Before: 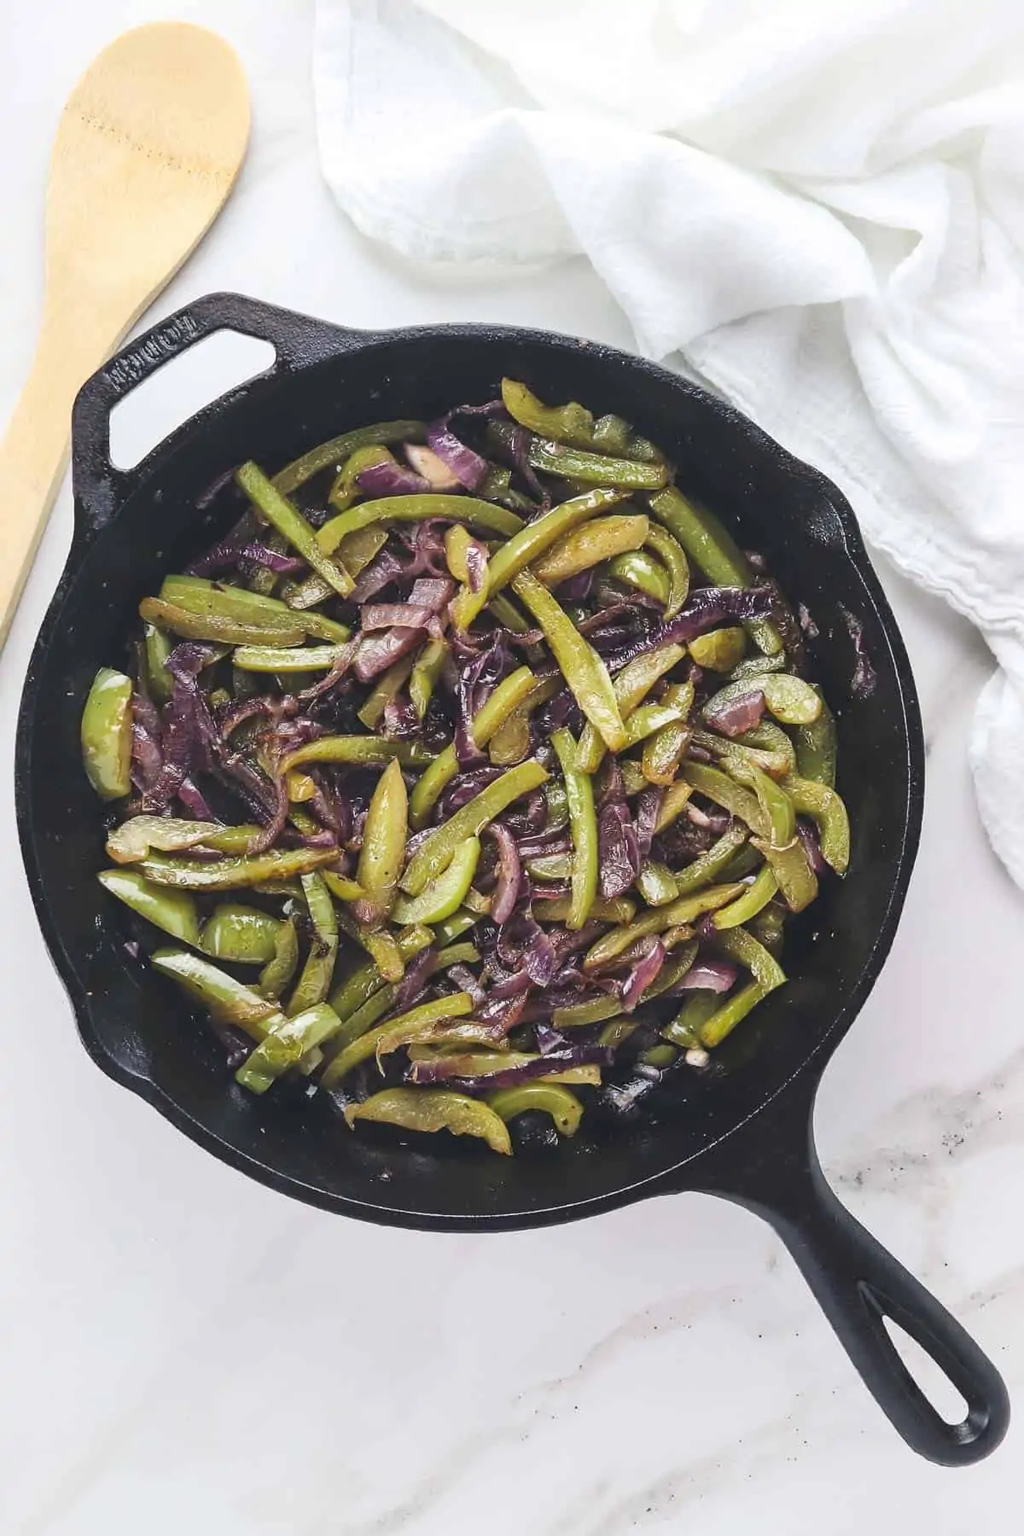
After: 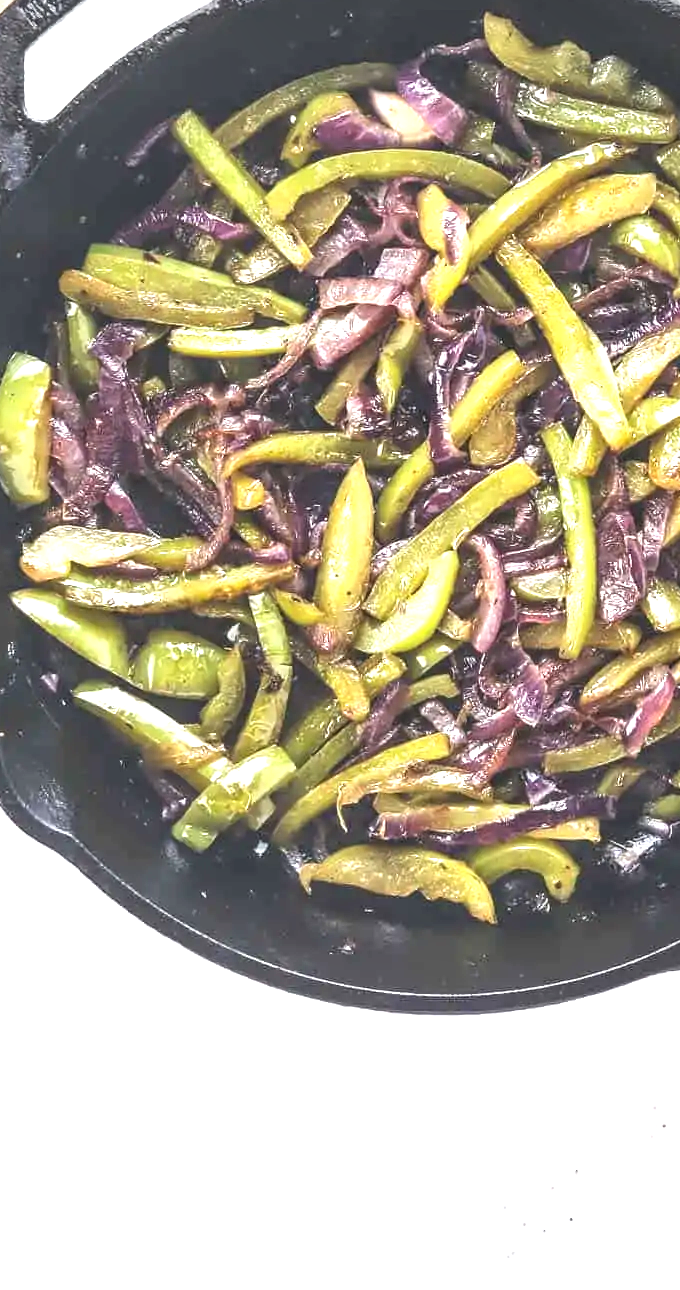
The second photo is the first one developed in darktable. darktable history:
crop: left 8.677%, top 23.923%, right 34.594%, bottom 4.399%
exposure: black level correction -0.002, exposure 1.114 EV, compensate exposure bias true, compensate highlight preservation false
vignetting: fall-off start 79.67%, center (-0.033, -0.043), unbound false
local contrast: on, module defaults
